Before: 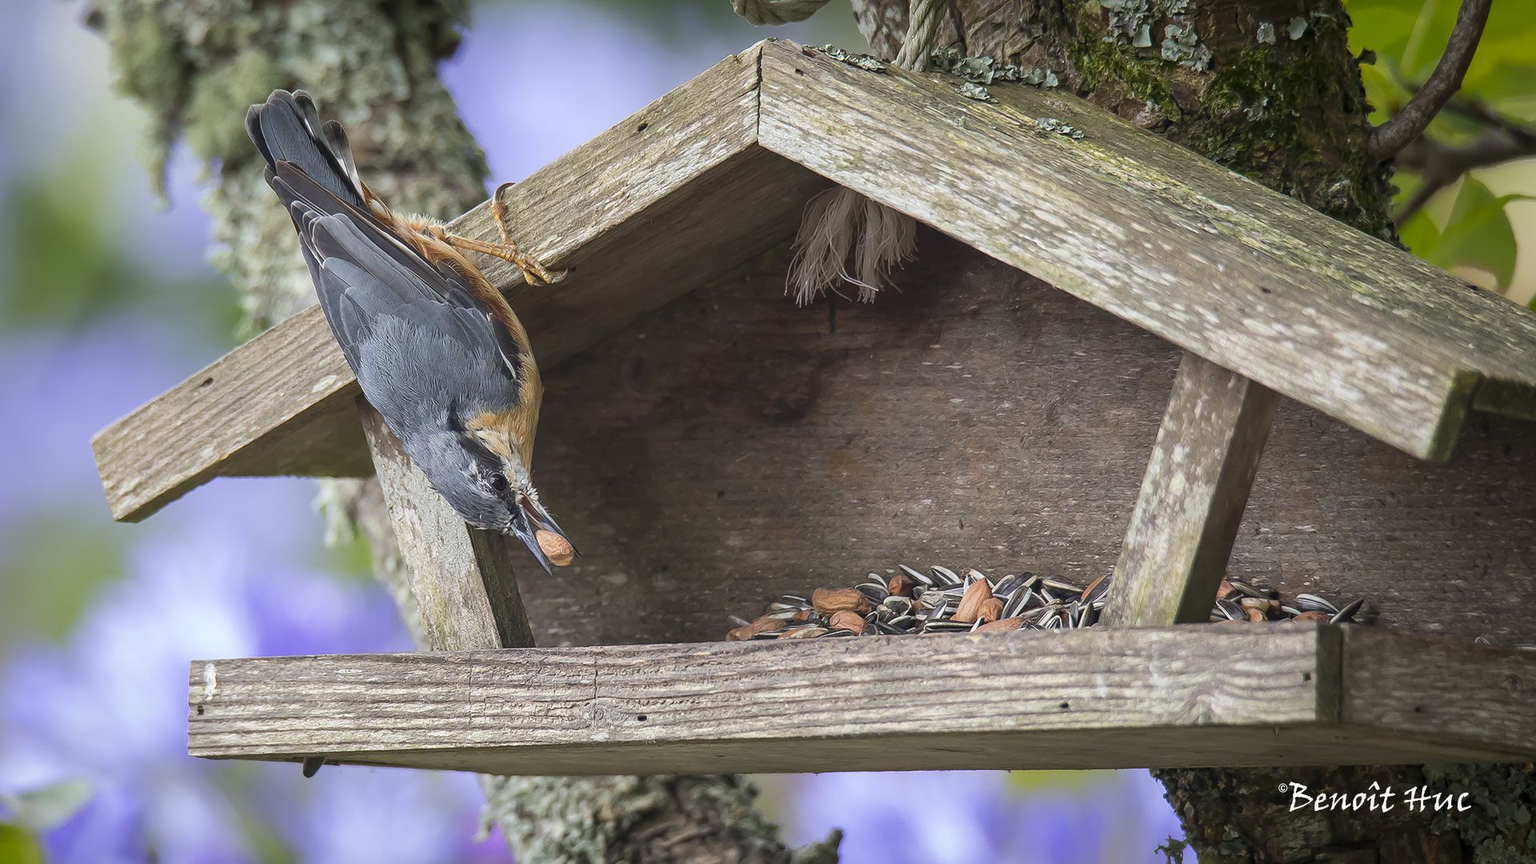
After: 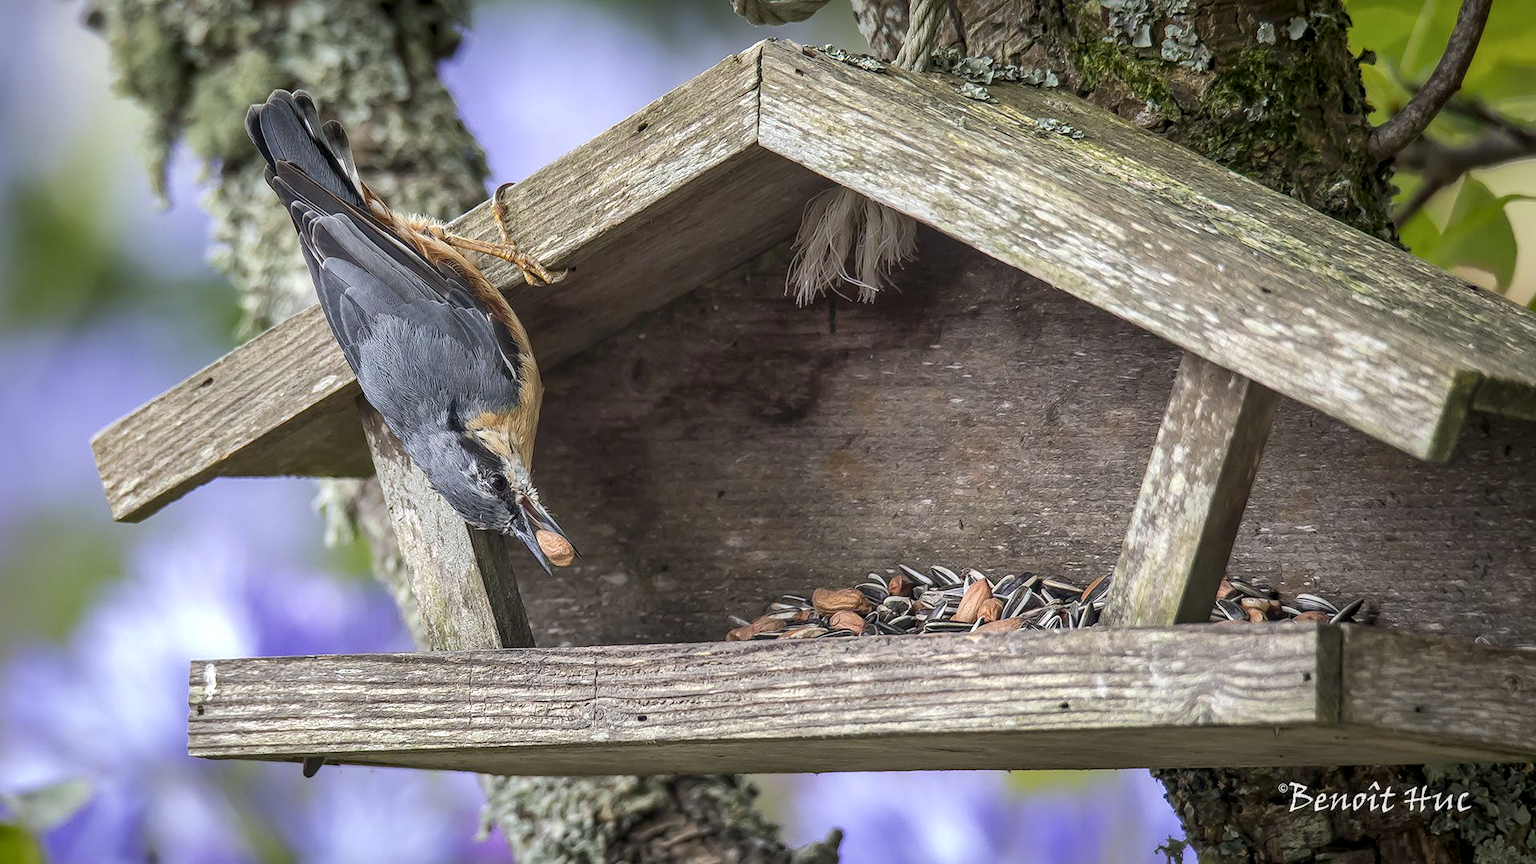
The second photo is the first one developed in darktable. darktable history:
local contrast: detail 150%
shadows and highlights: on, module defaults
